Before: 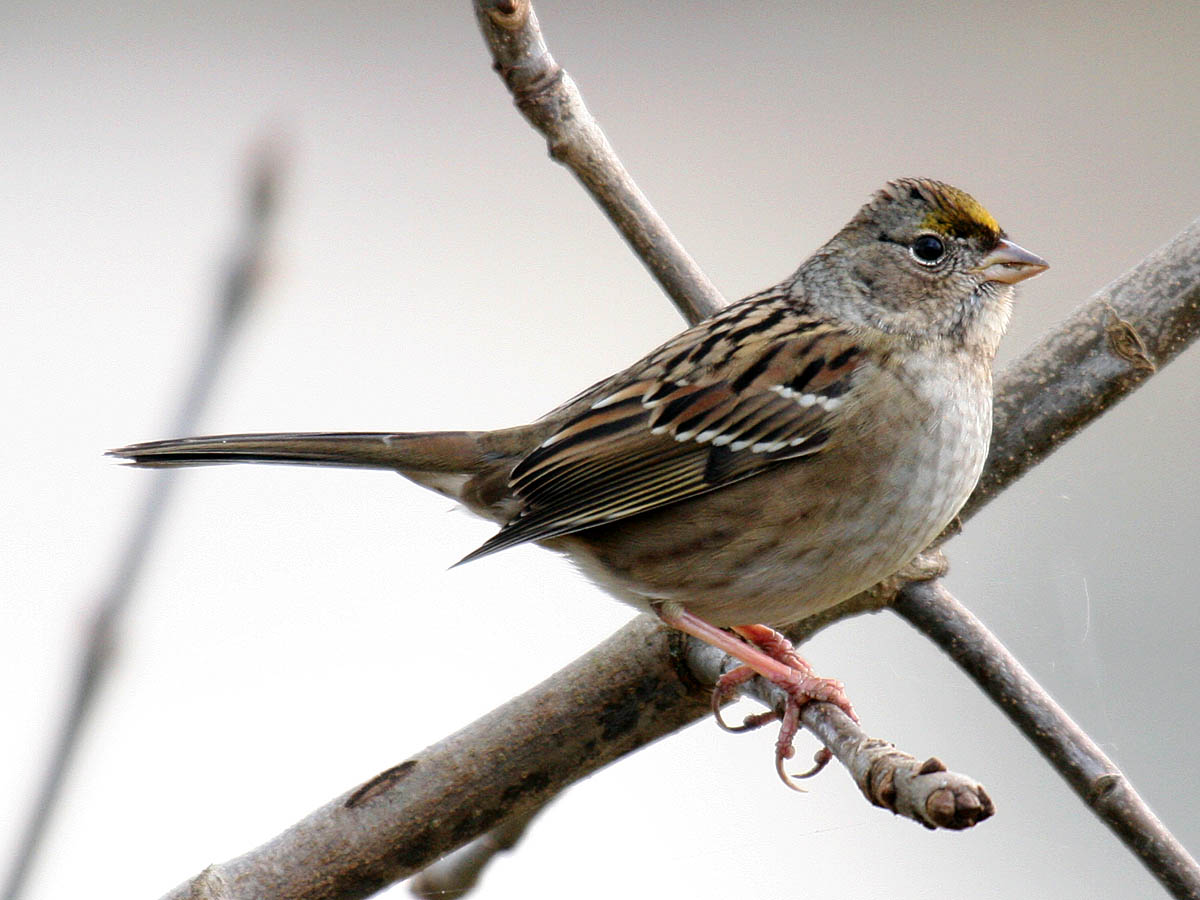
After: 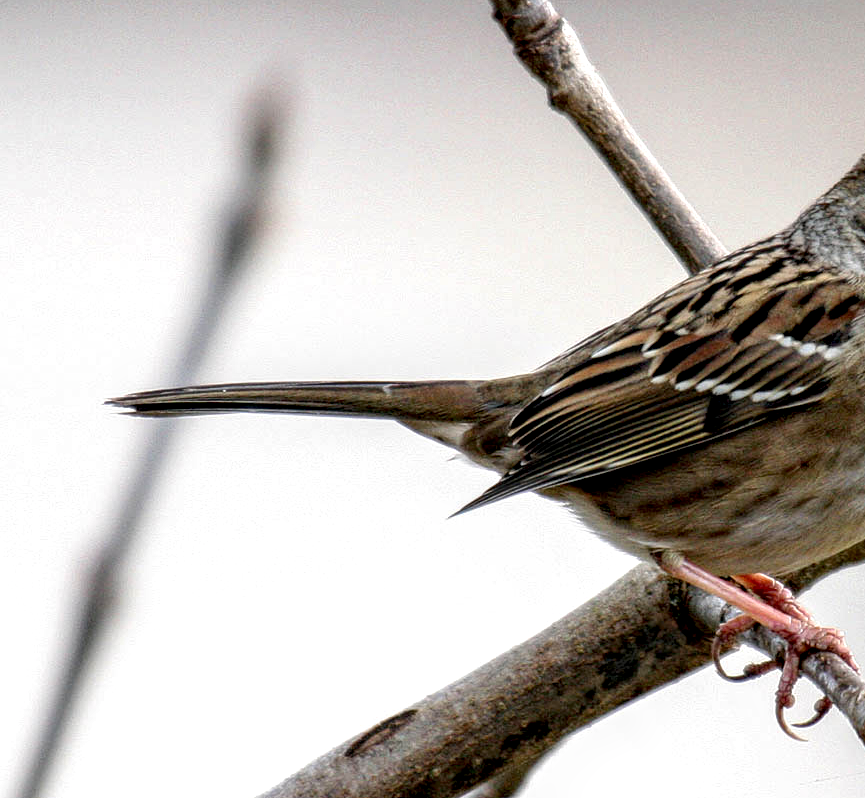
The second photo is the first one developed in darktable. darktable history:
crop: top 5.755%, right 27.887%, bottom 5.526%
haze removal: strength 0.521, distance 0.919, compatibility mode true, adaptive false
local contrast: detail 161%
